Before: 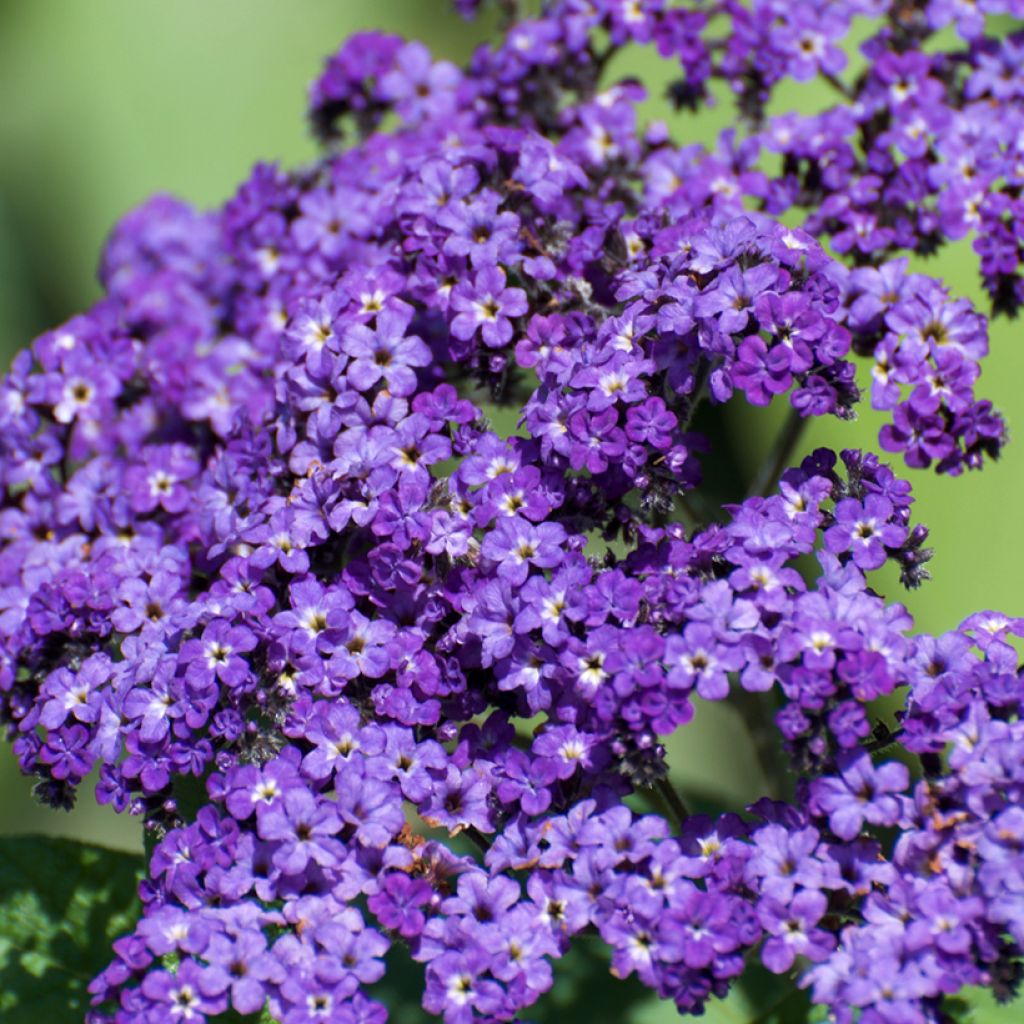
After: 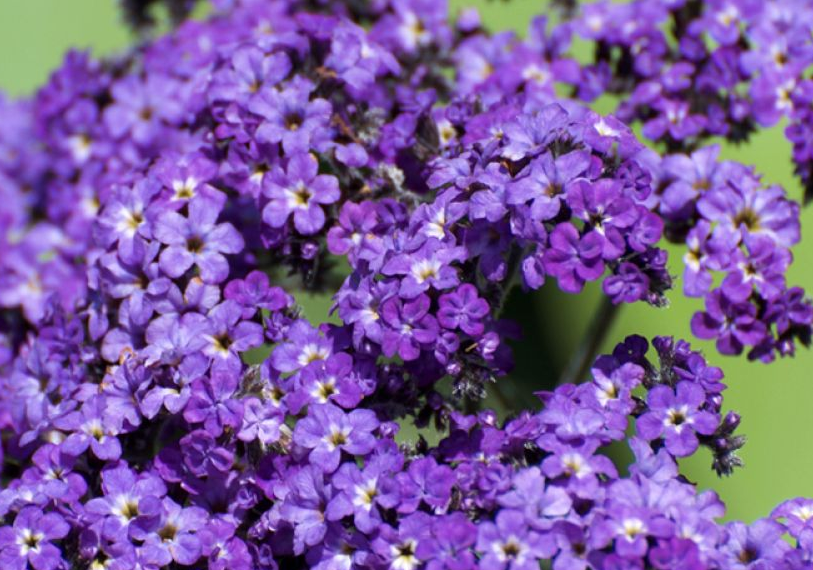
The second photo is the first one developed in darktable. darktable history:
crop: left 18.38%, top 11.092%, right 2.134%, bottom 33.217%
exposure: compensate highlight preservation false
